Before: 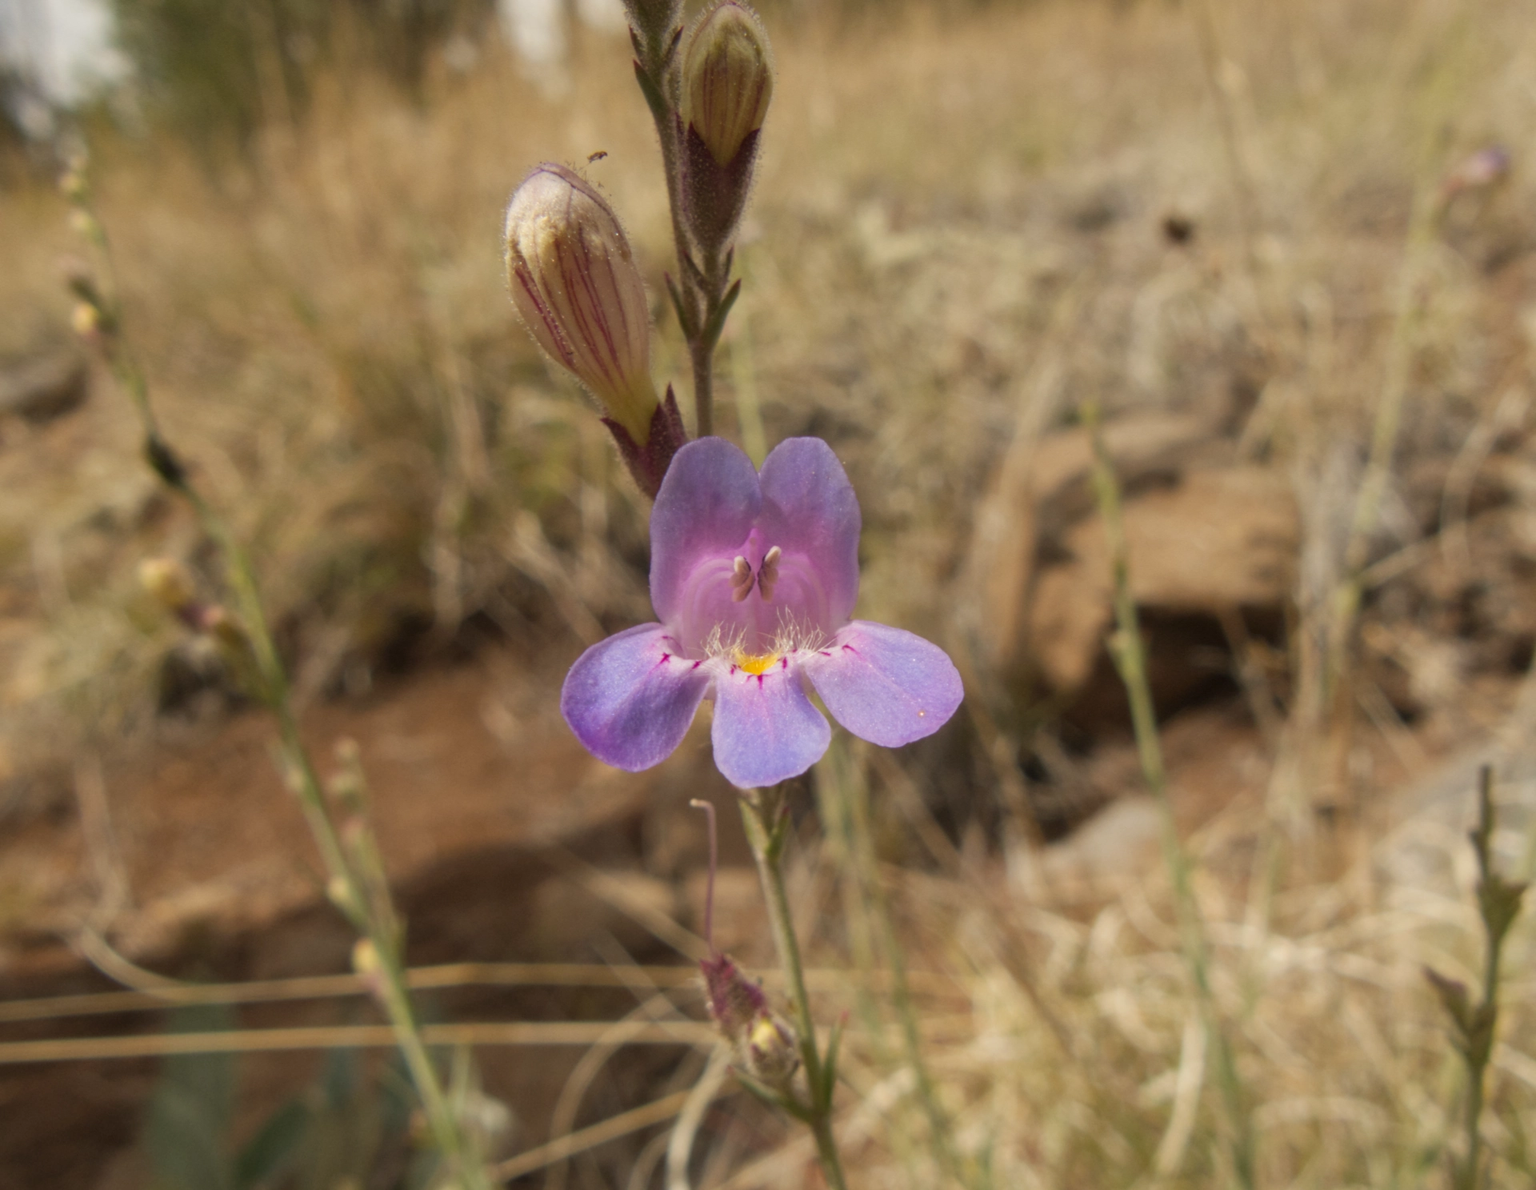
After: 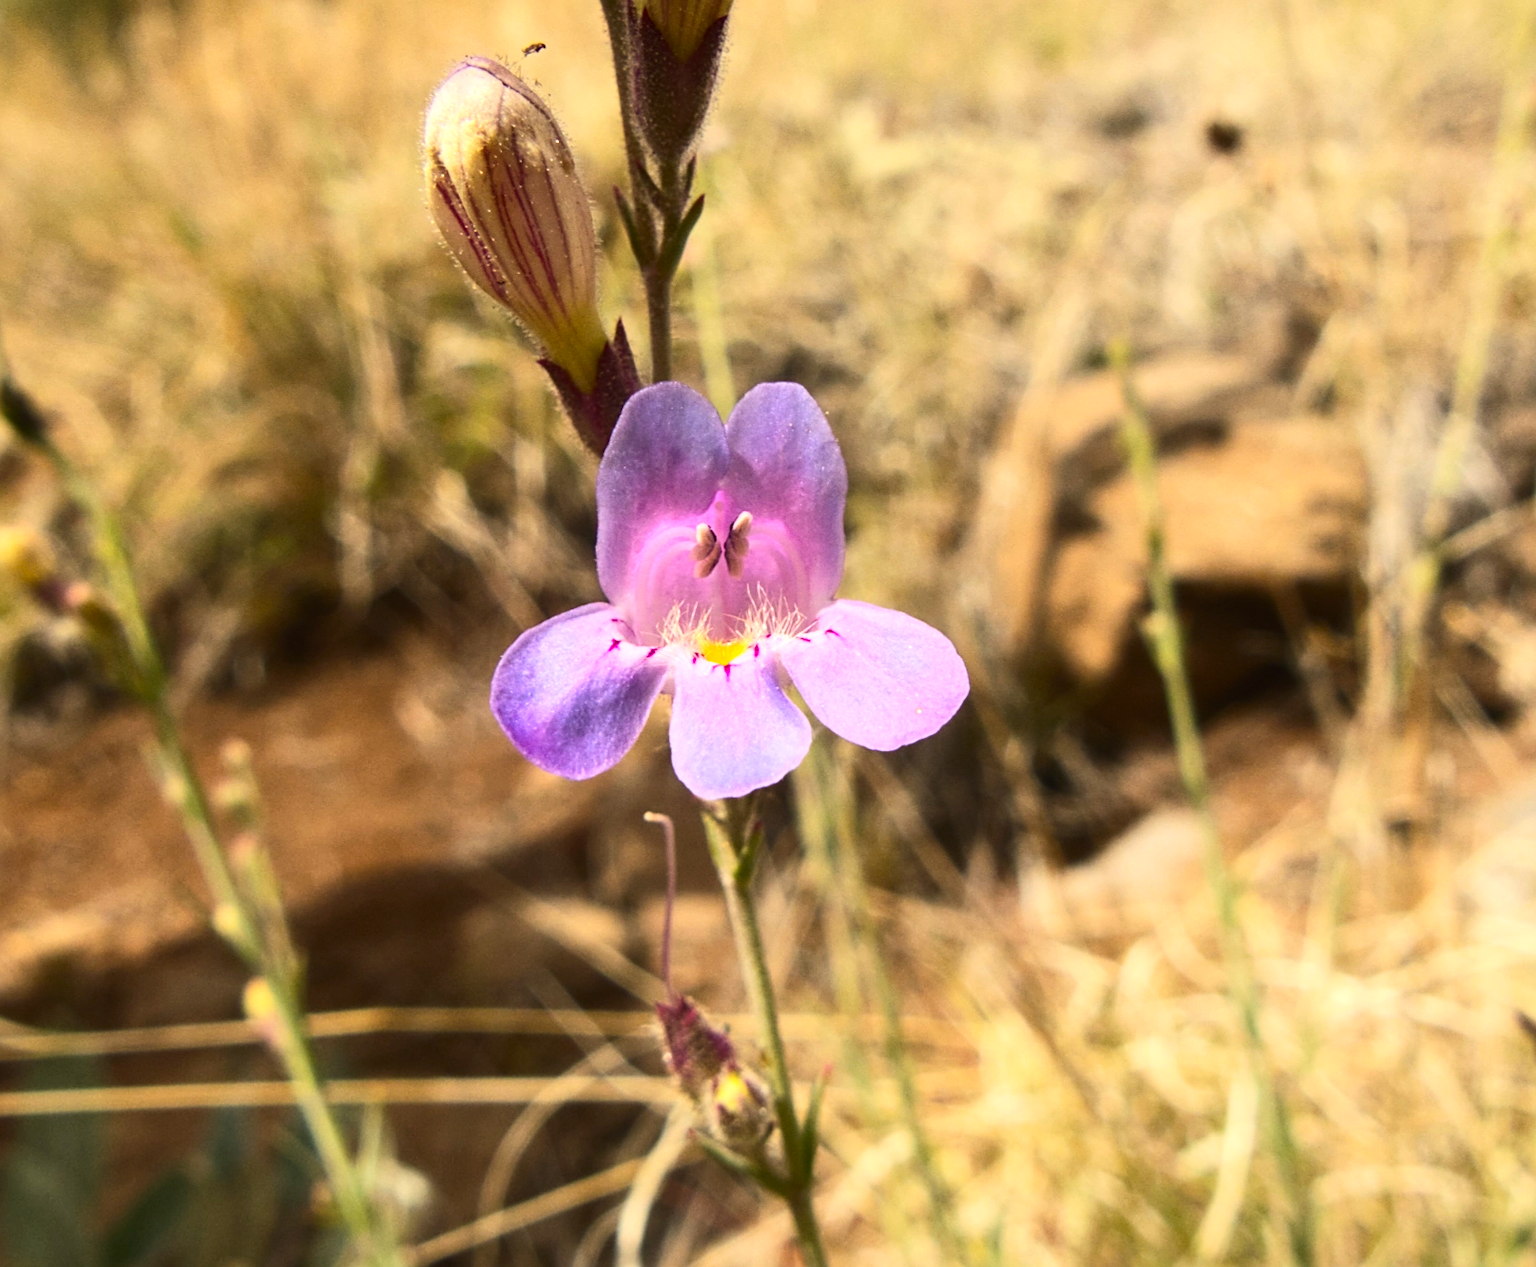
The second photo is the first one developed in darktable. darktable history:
crop and rotate: left 9.656%, top 9.718%, right 6.168%, bottom 0.513%
tone equalizer: -8 EV -1.1 EV, -7 EV -0.992 EV, -6 EV -0.873 EV, -5 EV -0.566 EV, -3 EV 0.561 EV, -2 EV 0.879 EV, -1 EV 0.997 EV, +0 EV 1.06 EV, edges refinement/feathering 500, mask exposure compensation -1.57 EV, preserve details no
contrast brightness saturation: contrast 0.227, brightness 0.102, saturation 0.294
sharpen: on, module defaults
color balance rgb: perceptual saturation grading › global saturation 9.832%, contrast -10.082%
